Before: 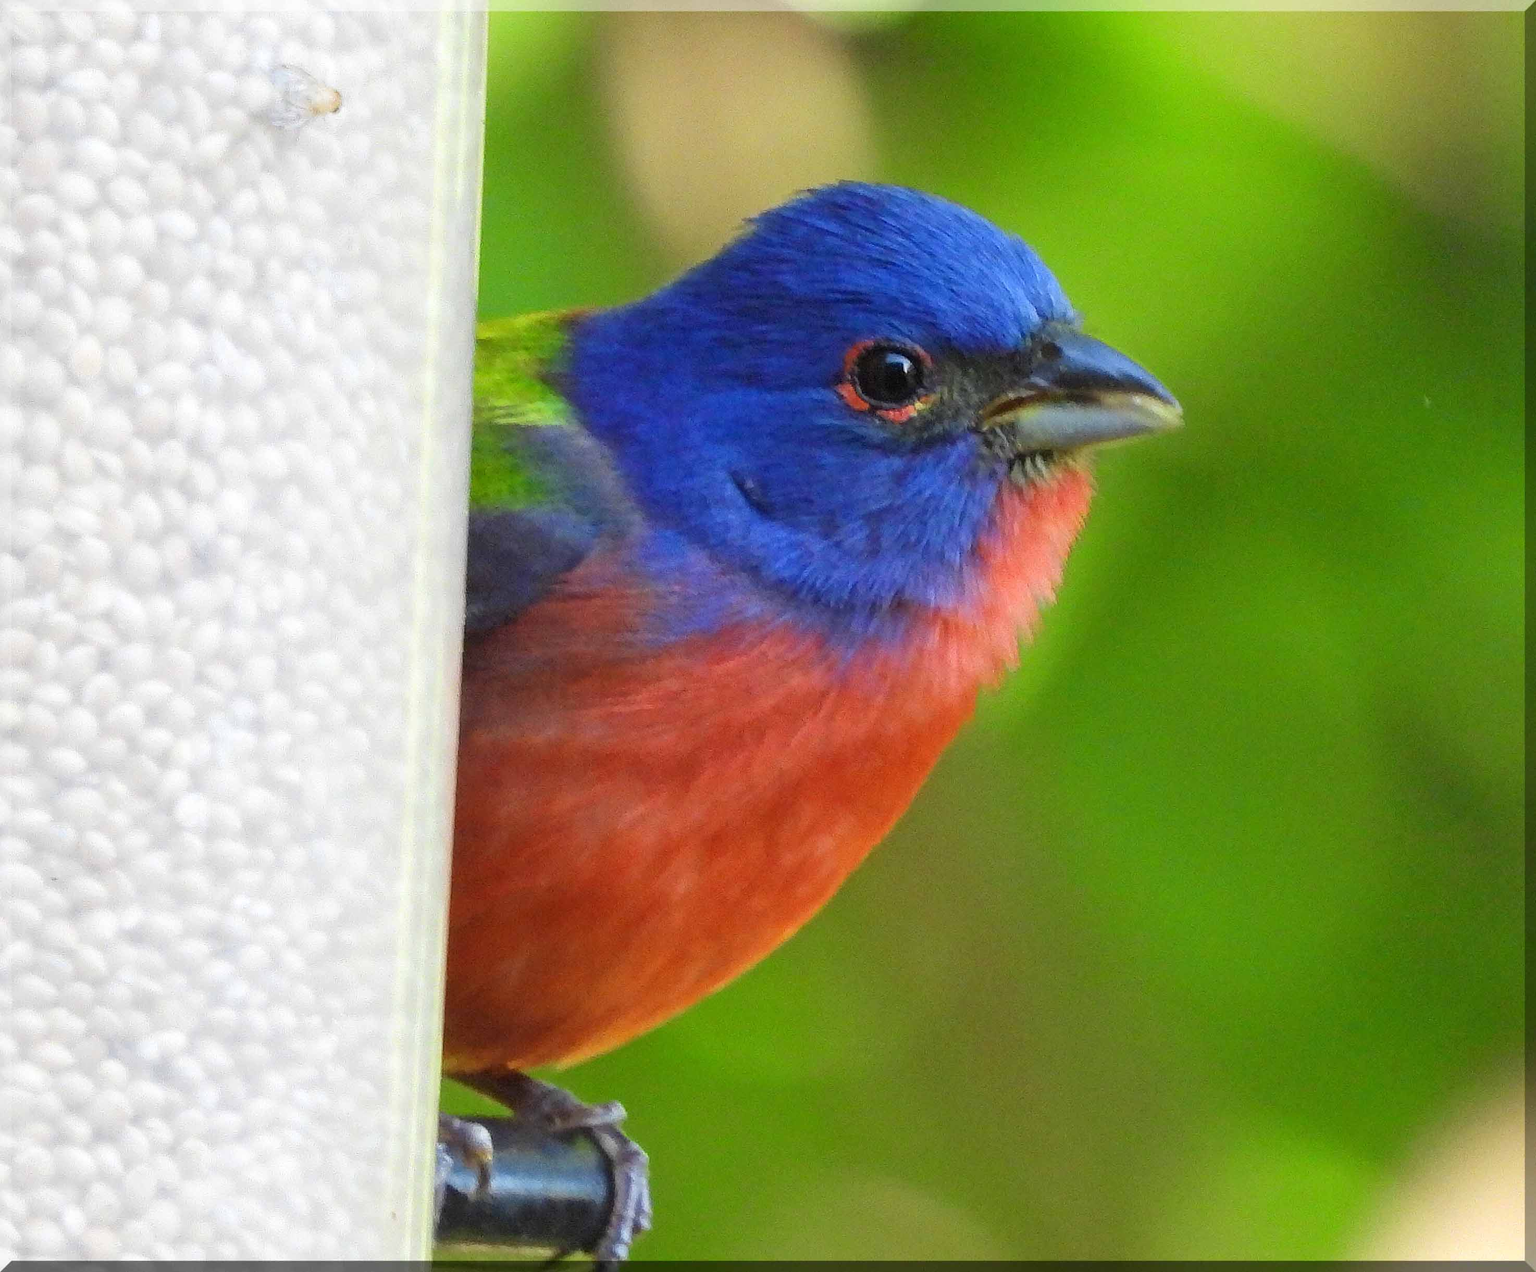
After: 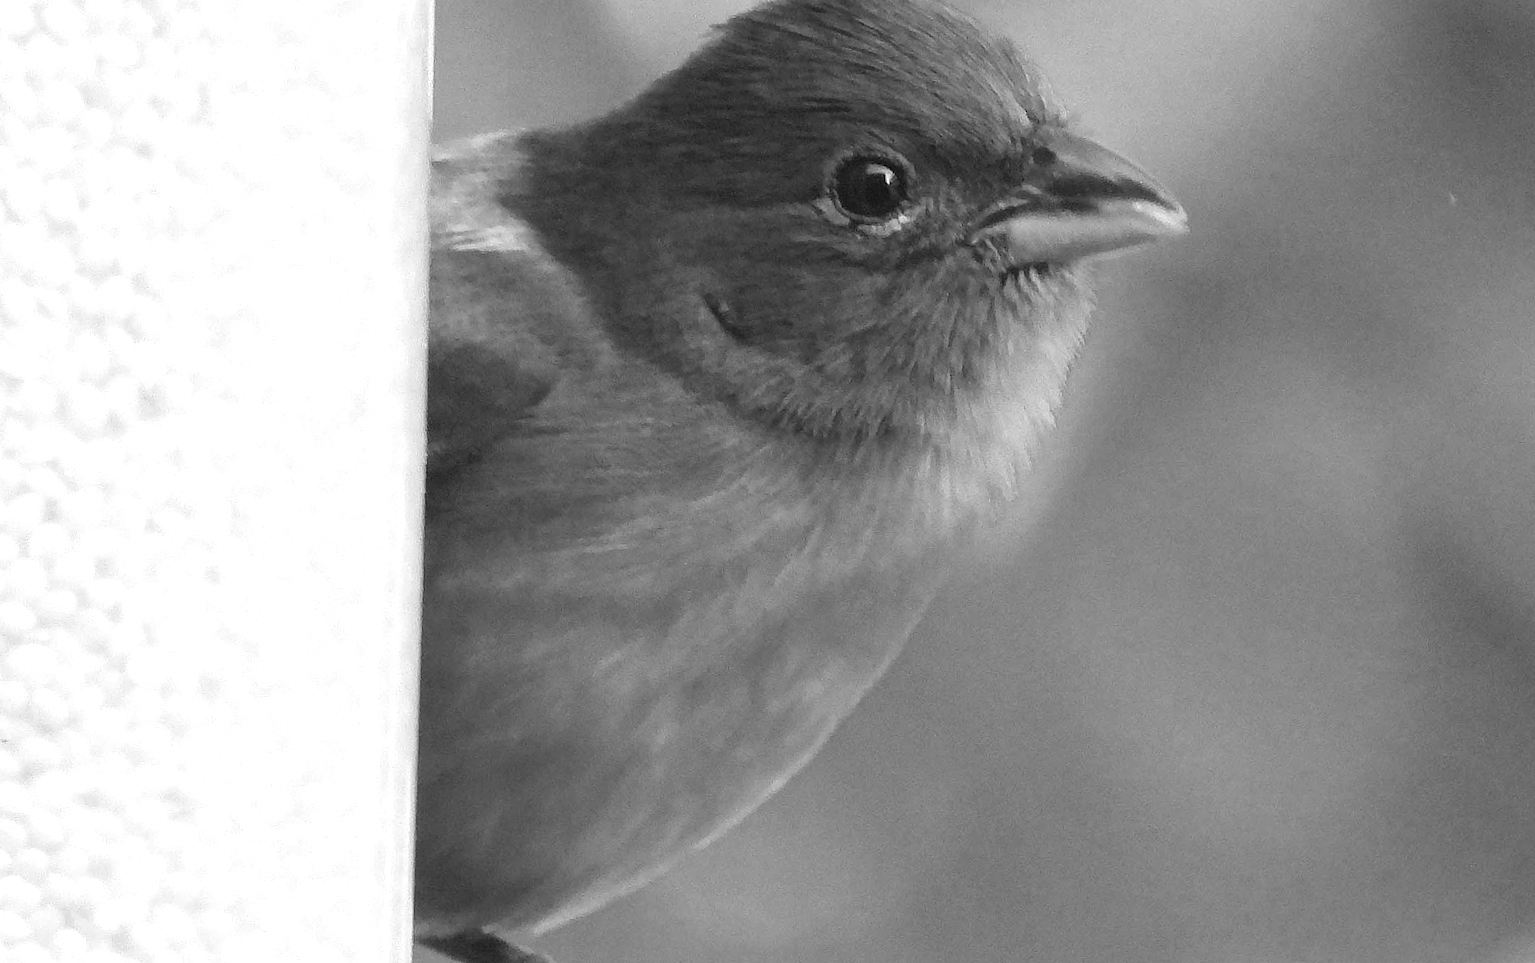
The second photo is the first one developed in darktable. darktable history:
color balance rgb: perceptual saturation grading › global saturation 20%, perceptual saturation grading › highlights -25%, perceptual saturation grading › shadows 25%
crop and rotate: left 2.991%, top 13.302%, right 1.981%, bottom 12.636%
monochrome: a 32, b 64, size 2.3, highlights 1
rotate and perspective: rotation -1.32°, lens shift (horizontal) -0.031, crop left 0.015, crop right 0.985, crop top 0.047, crop bottom 0.982
color balance: lift [1.005, 1.002, 0.998, 0.998], gamma [1, 1.021, 1.02, 0.979], gain [0.923, 1.066, 1.056, 0.934]
exposure: black level correction 0, exposure 1.45 EV, compensate exposure bias true, compensate highlight preservation false
